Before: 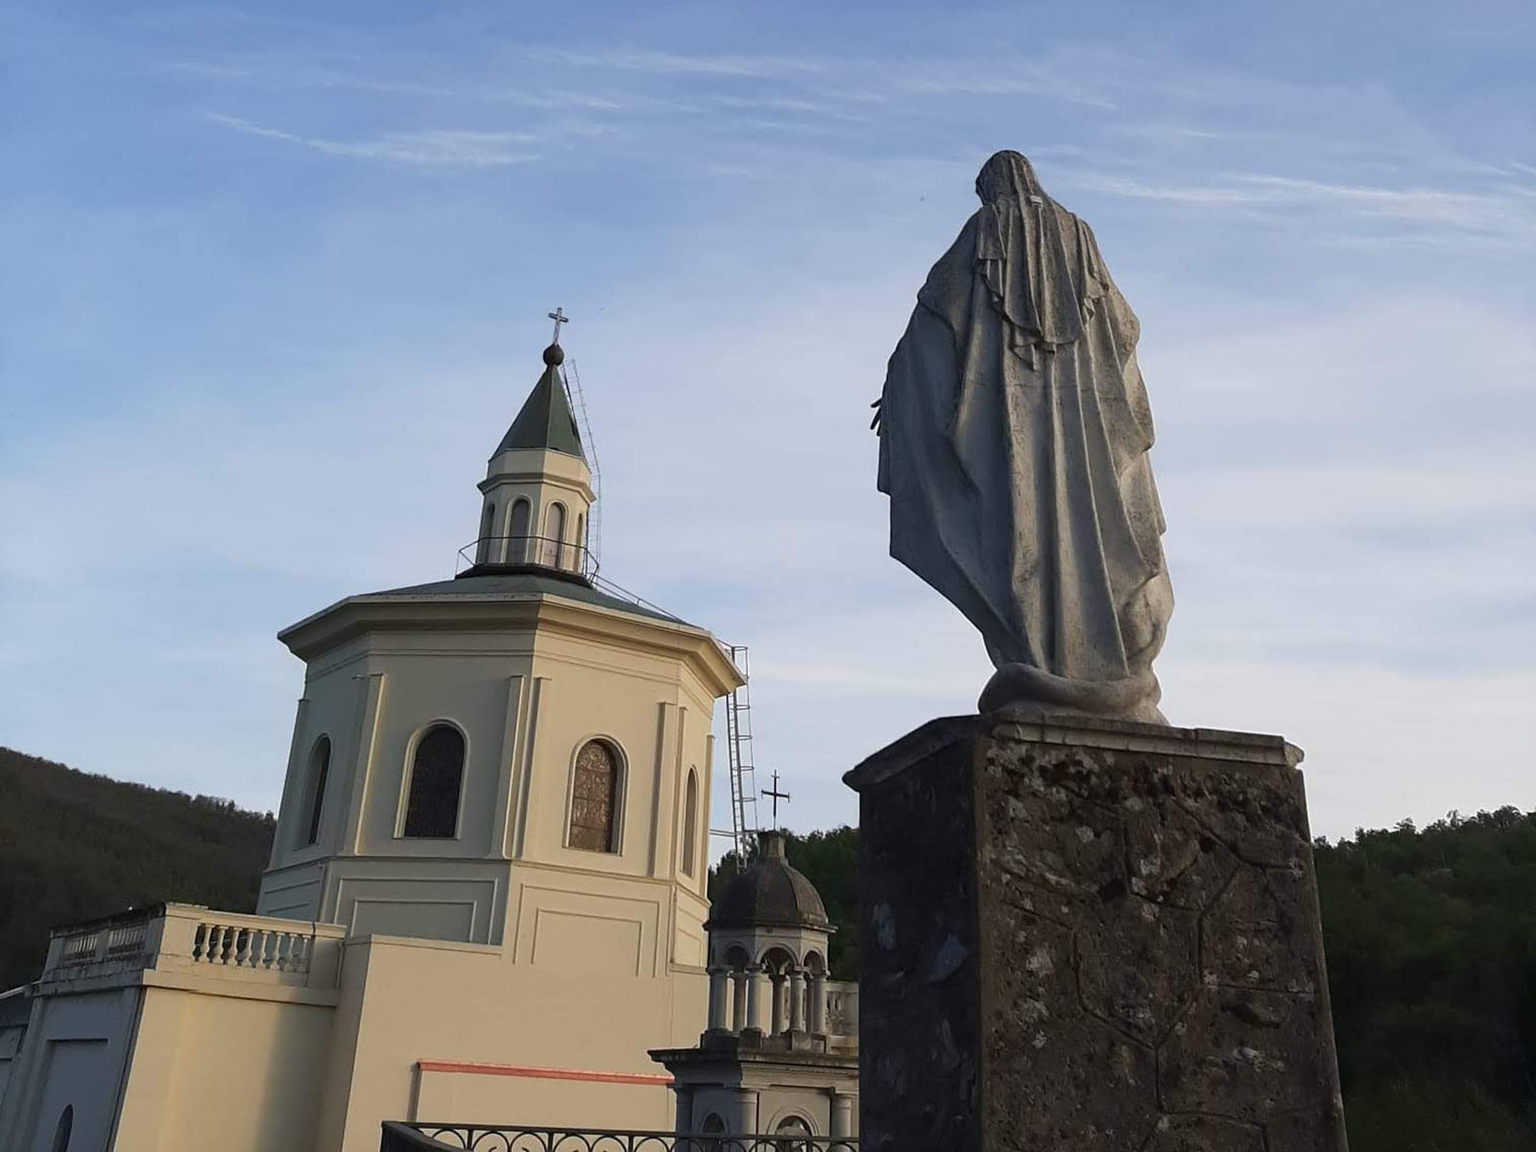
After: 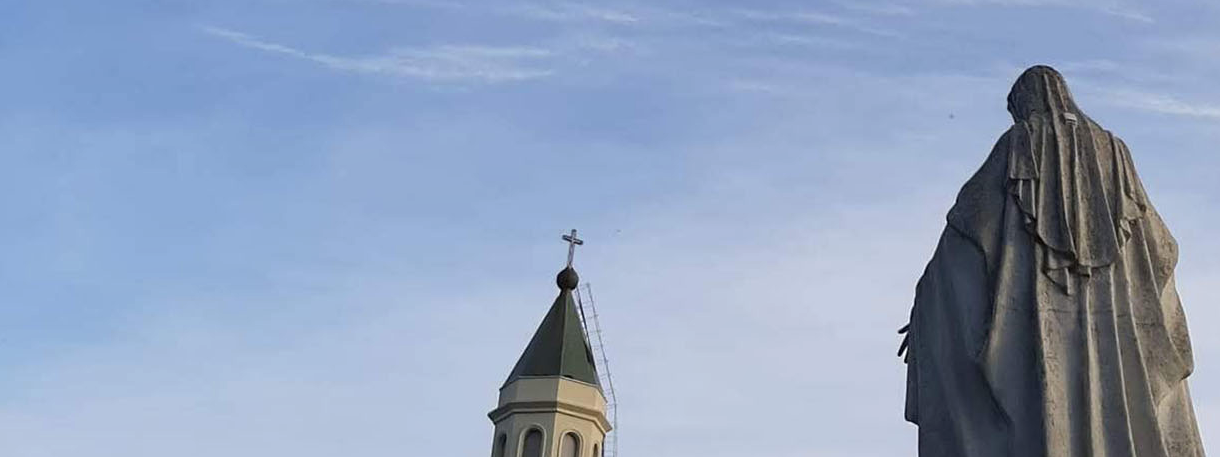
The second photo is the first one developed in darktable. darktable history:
crop: left 0.579%, top 7.627%, right 23.167%, bottom 54.275%
local contrast: mode bilateral grid, contrast 20, coarseness 50, detail 120%, midtone range 0.2
